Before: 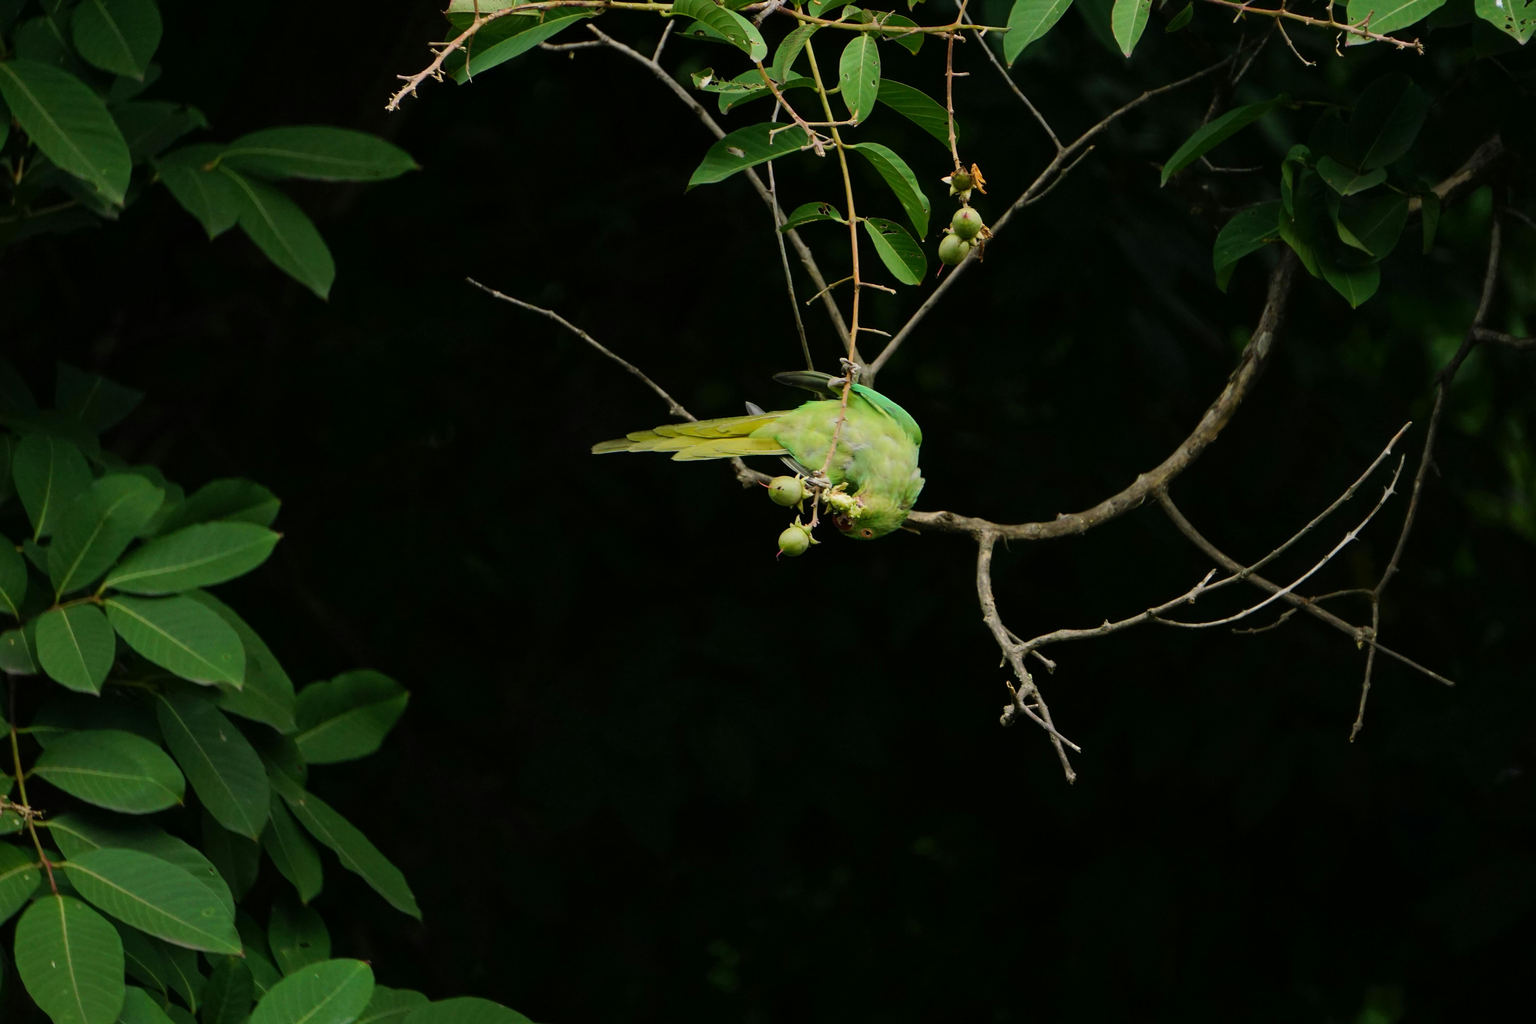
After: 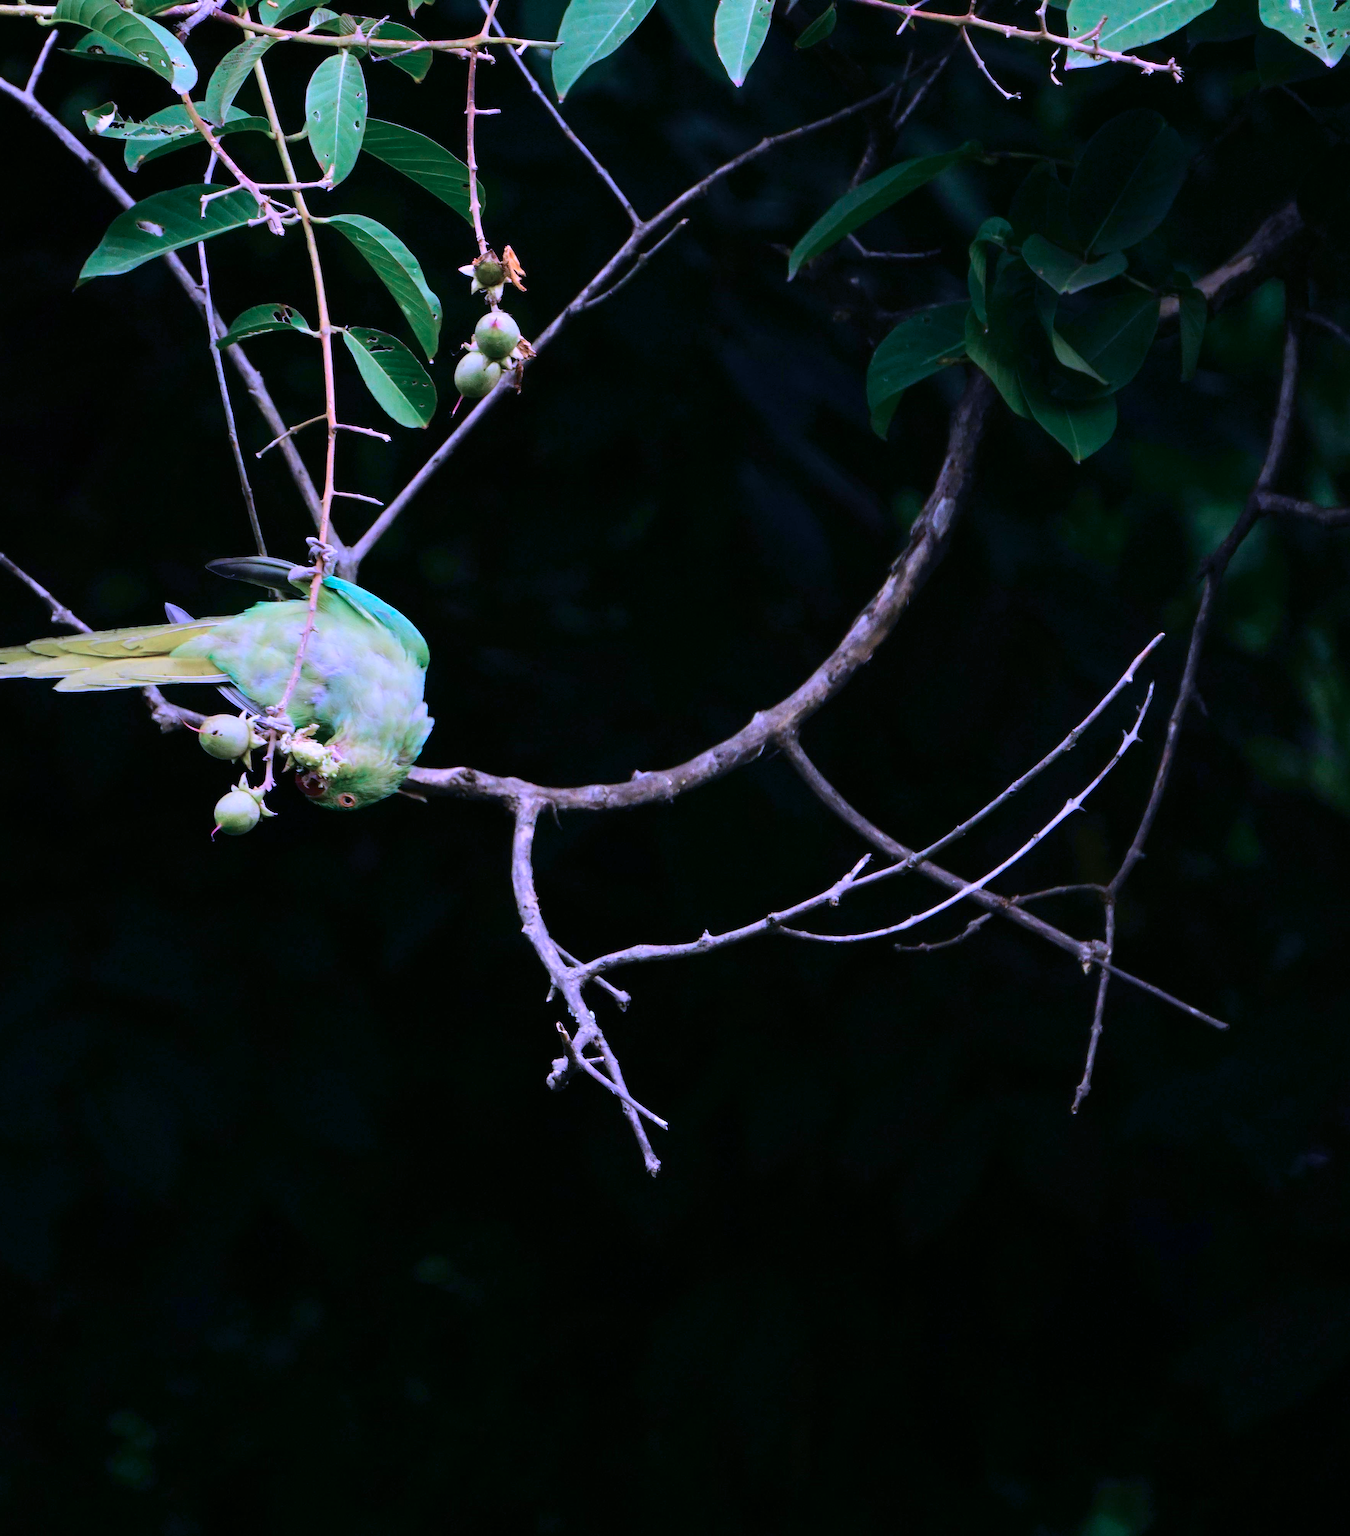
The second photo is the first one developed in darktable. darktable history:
crop: left 41.402%
color calibration: output R [1.063, -0.012, -0.003, 0], output B [-0.079, 0.047, 1, 0], illuminant custom, x 0.46, y 0.43, temperature 2642.66 K
white balance: red 1.188, blue 1.11
tone equalizer: -8 EV 0.001 EV, -7 EV -0.004 EV, -6 EV 0.009 EV, -5 EV 0.032 EV, -4 EV 0.276 EV, -3 EV 0.644 EV, -2 EV 0.584 EV, -1 EV 0.187 EV, +0 EV 0.024 EV
